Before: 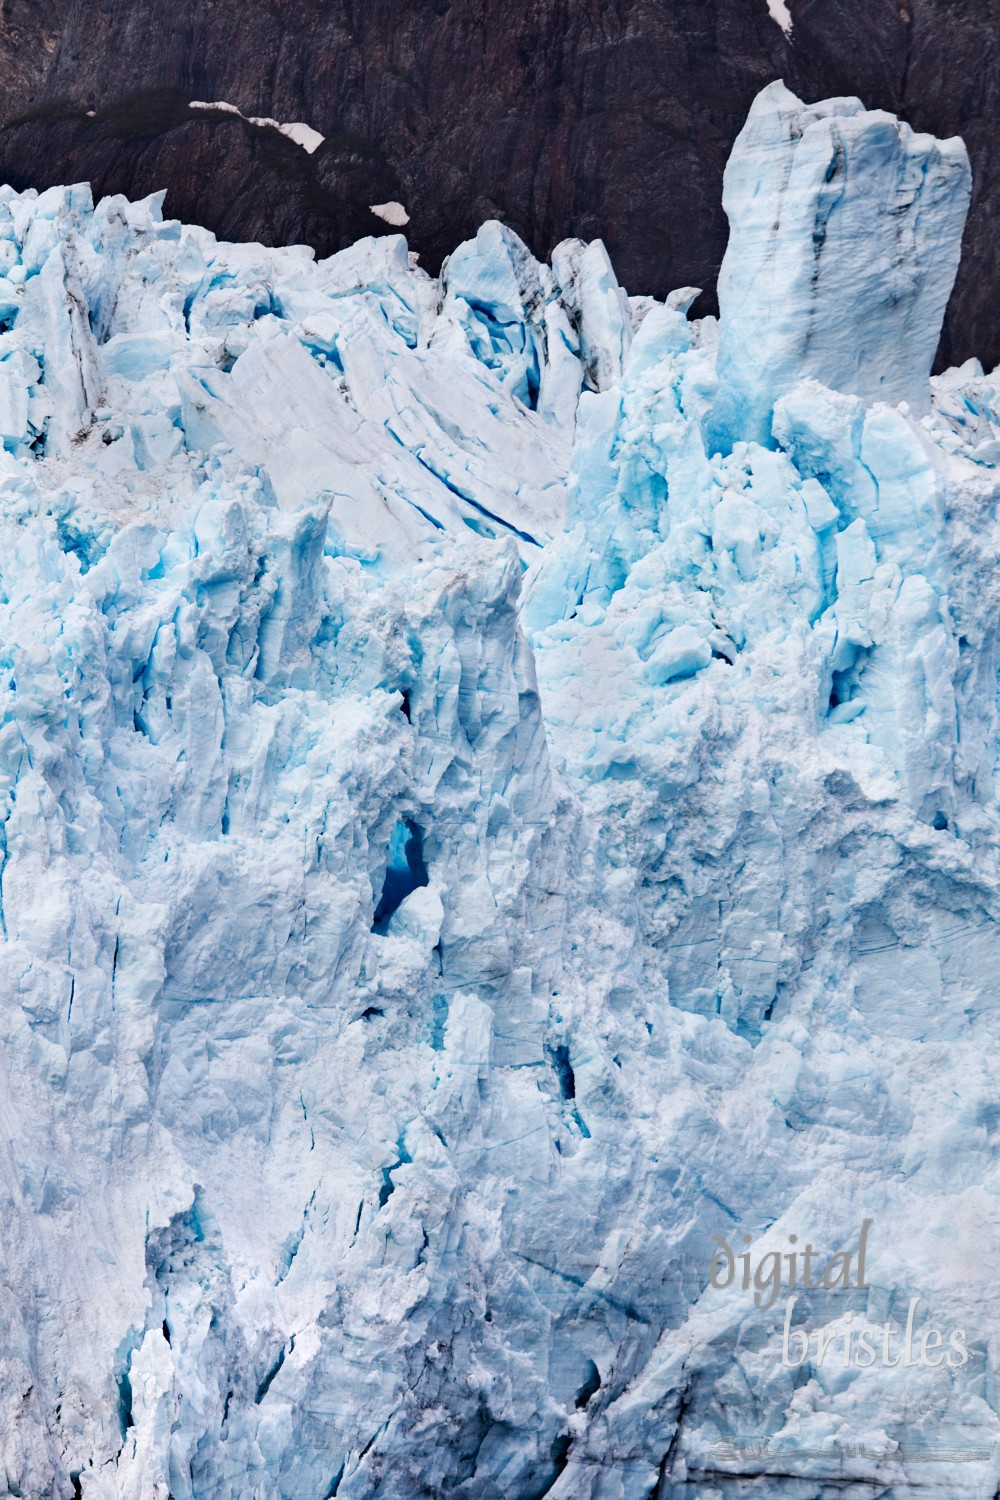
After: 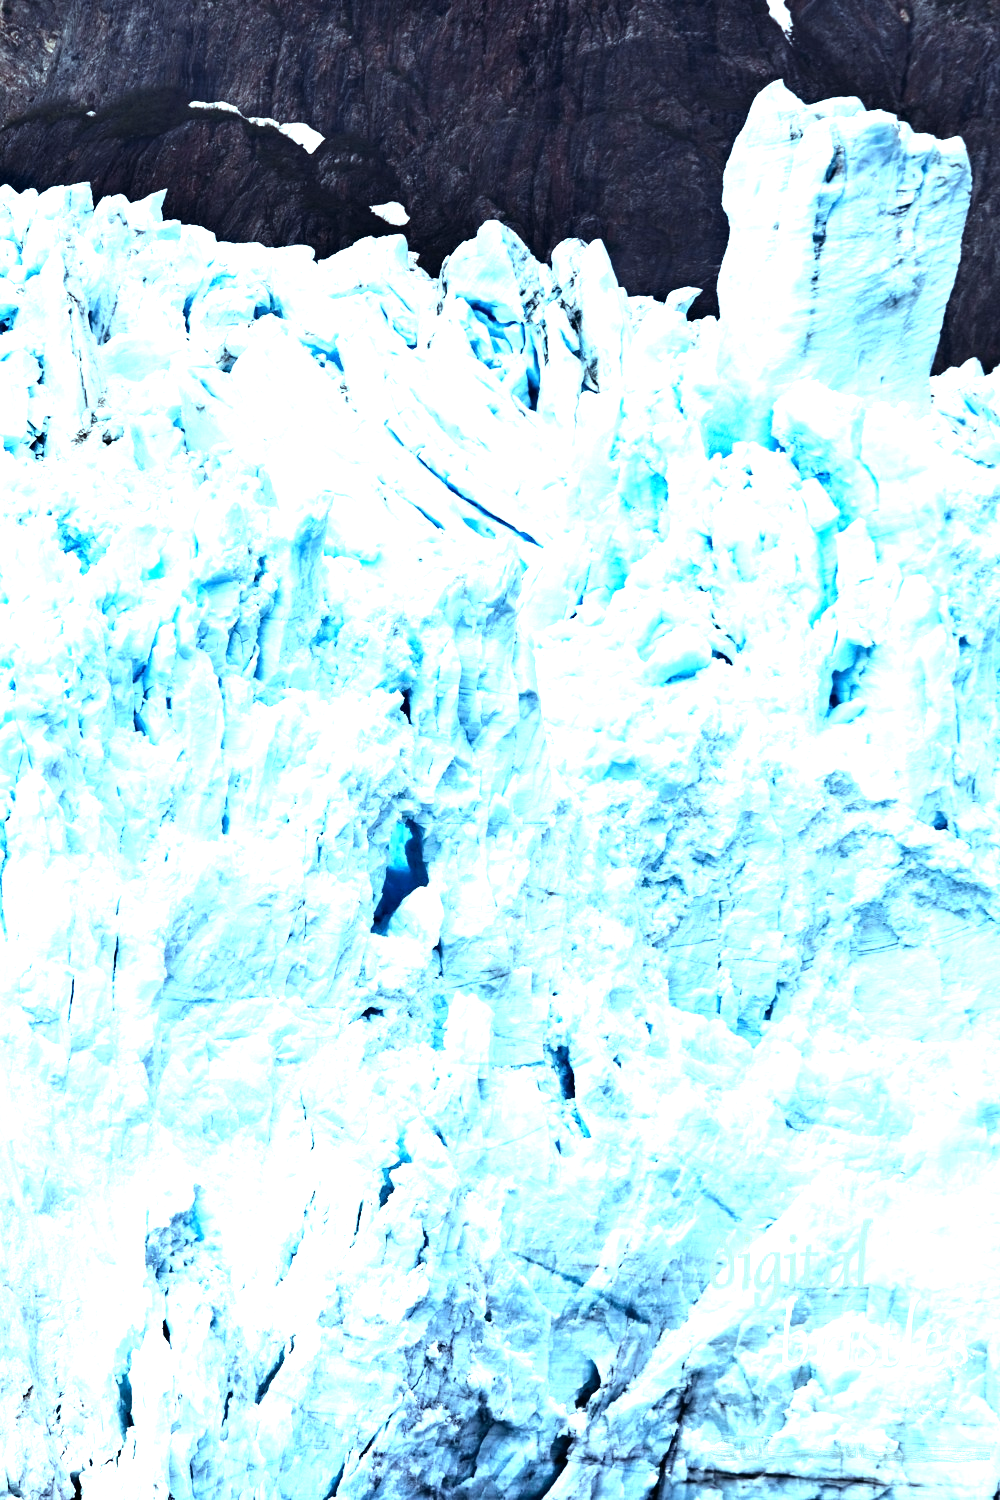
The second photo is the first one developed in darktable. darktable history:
exposure: black level correction 0, exposure 0.7 EV, compensate exposure bias true, compensate highlight preservation false
tone equalizer: -8 EV -0.75 EV, -7 EV -0.7 EV, -6 EV -0.6 EV, -5 EV -0.4 EV, -3 EV 0.4 EV, -2 EV 0.6 EV, -1 EV 0.7 EV, +0 EV 0.75 EV, edges refinement/feathering 500, mask exposure compensation -1.57 EV, preserve details no
color balance: mode lift, gamma, gain (sRGB), lift [0.997, 0.979, 1.021, 1.011], gamma [1, 1.084, 0.916, 0.998], gain [1, 0.87, 1.13, 1.101], contrast 4.55%, contrast fulcrum 38.24%, output saturation 104.09%
